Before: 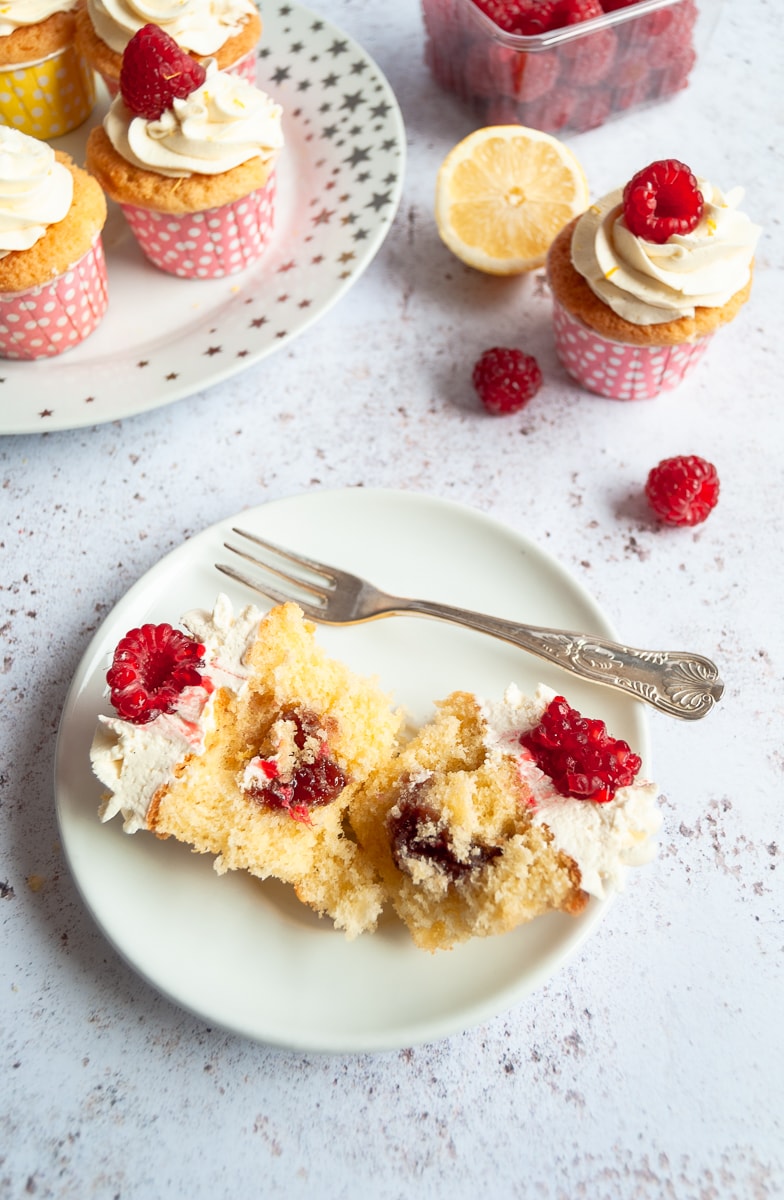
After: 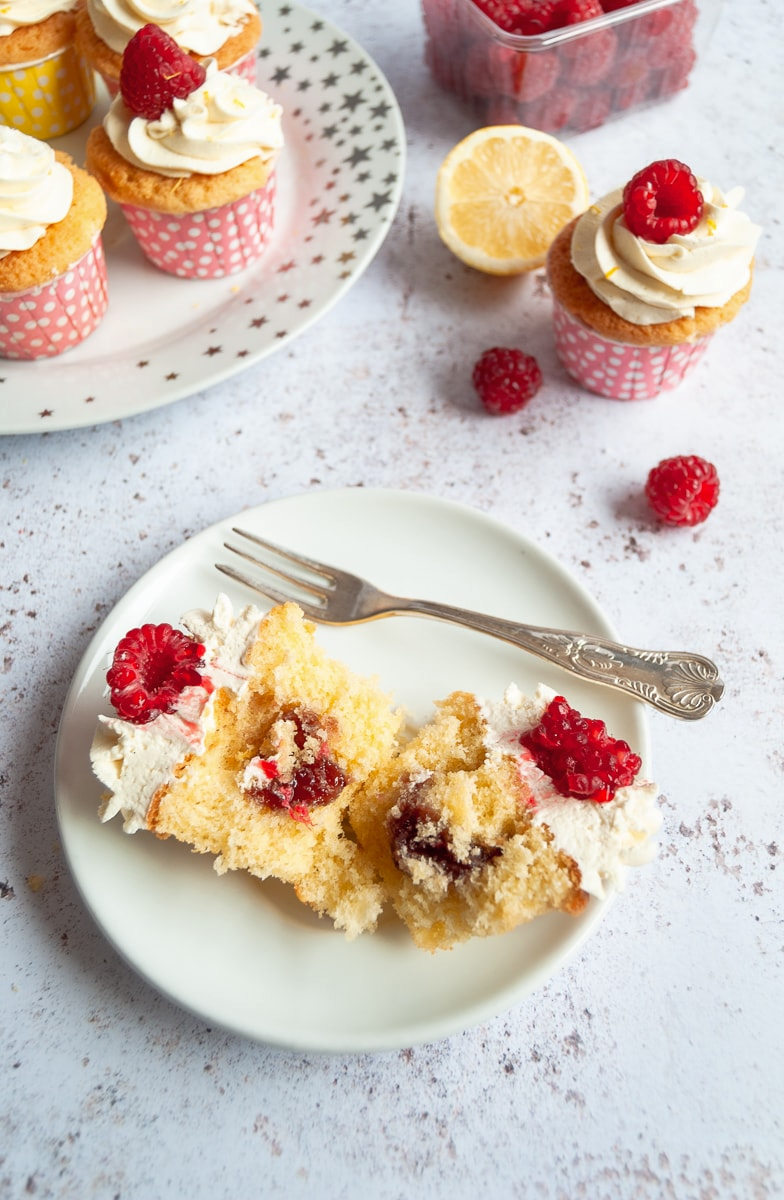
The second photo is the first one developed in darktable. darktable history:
shadows and highlights: shadows 25.34, highlights -25.91
